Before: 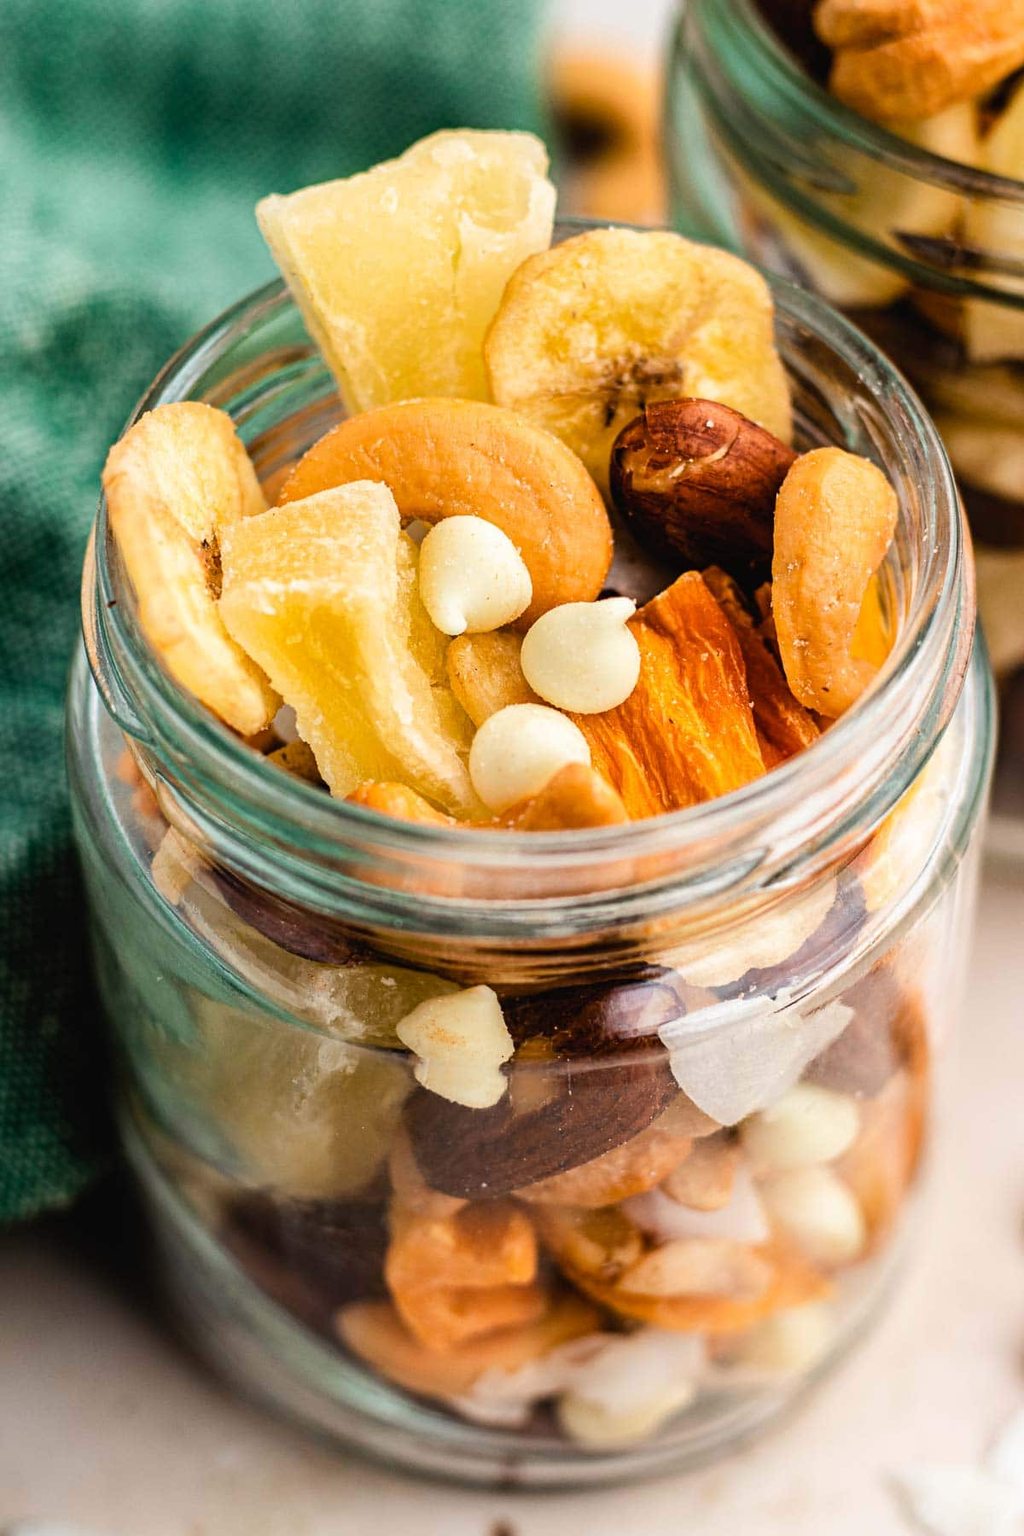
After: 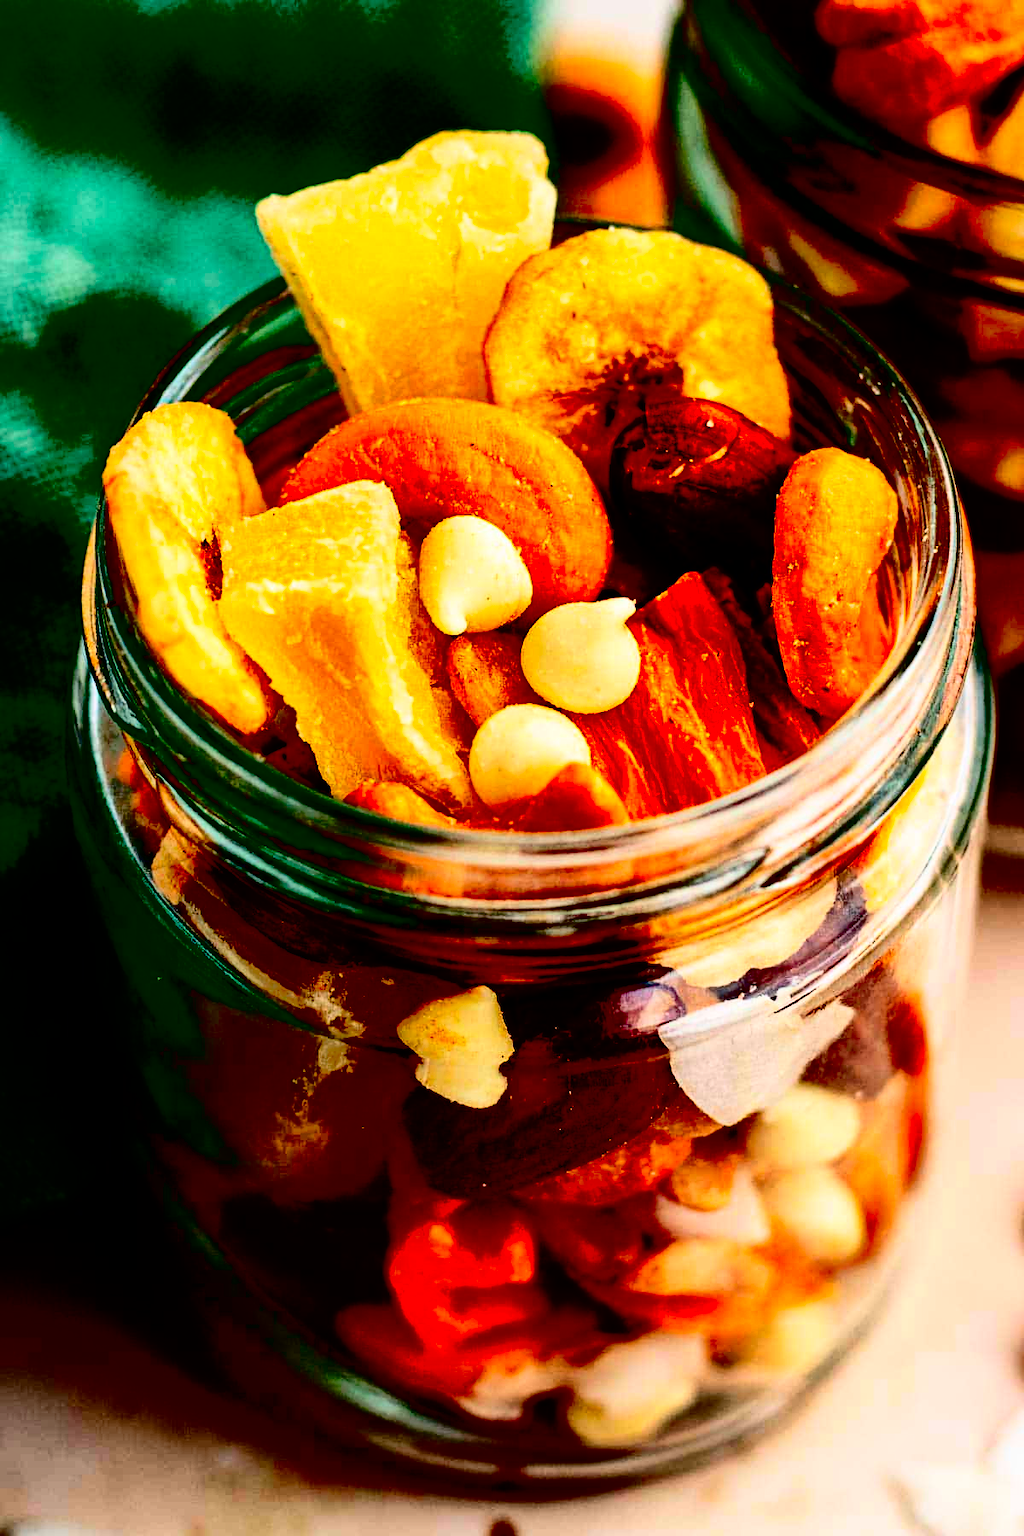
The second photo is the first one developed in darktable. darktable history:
base curve: curves: ch0 [(0, 0.02) (0.083, 0.036) (1, 1)], preserve colors none
contrast brightness saturation: contrast 0.752, brightness -0.996, saturation 0.992
shadows and highlights: highlights color adjustment 0.268%
